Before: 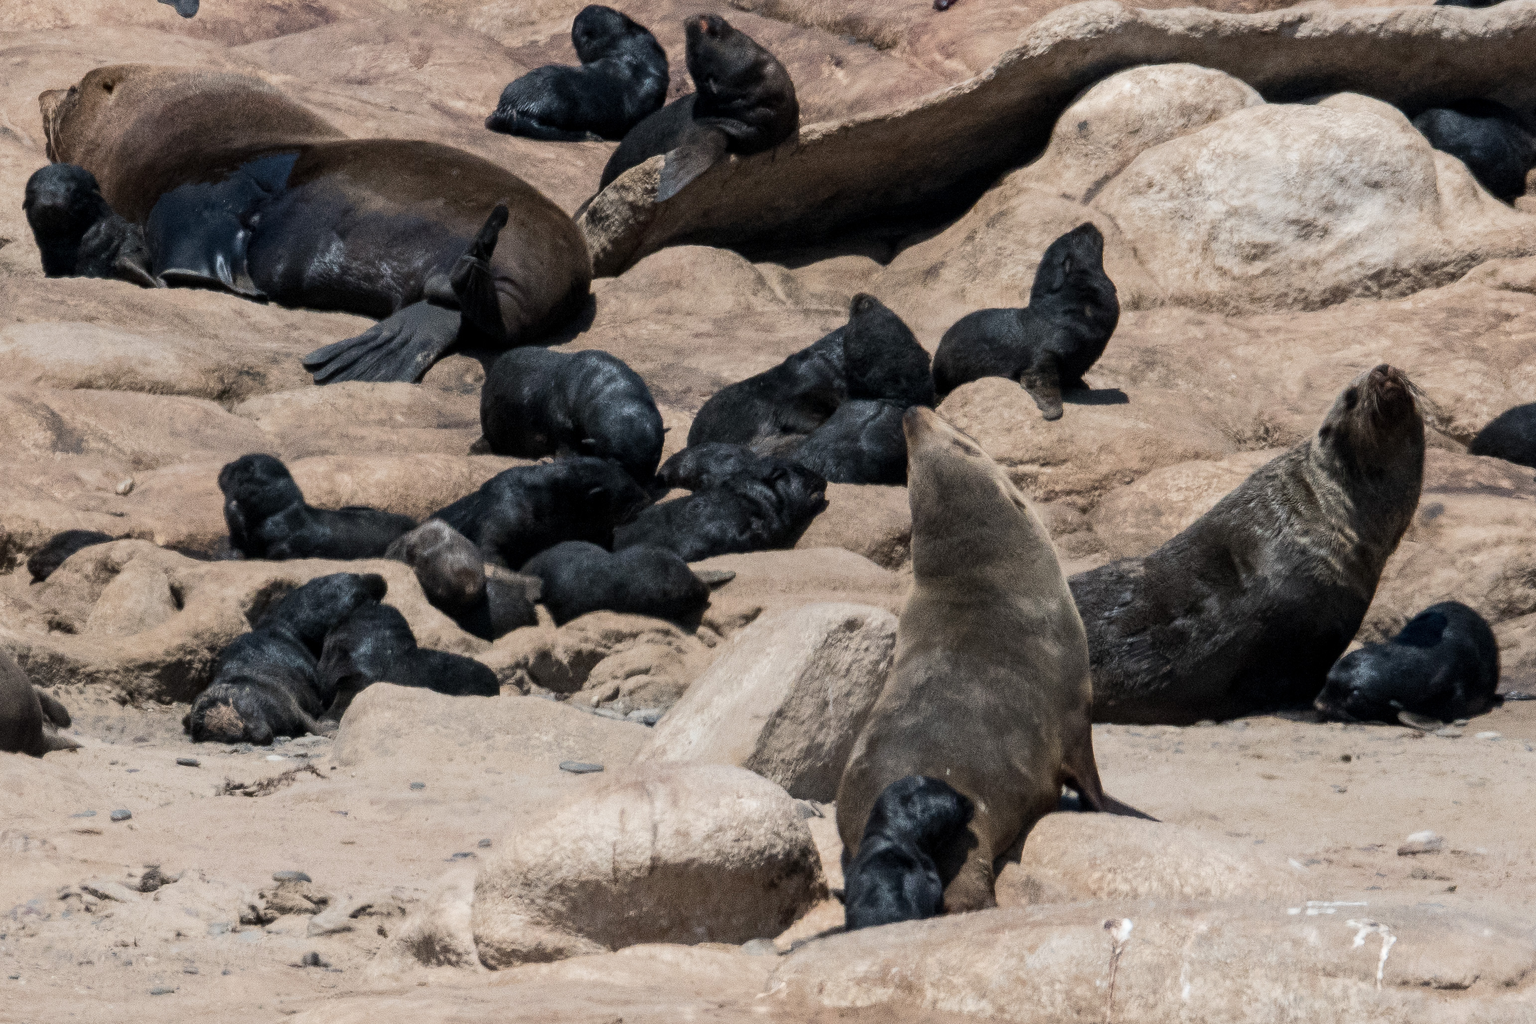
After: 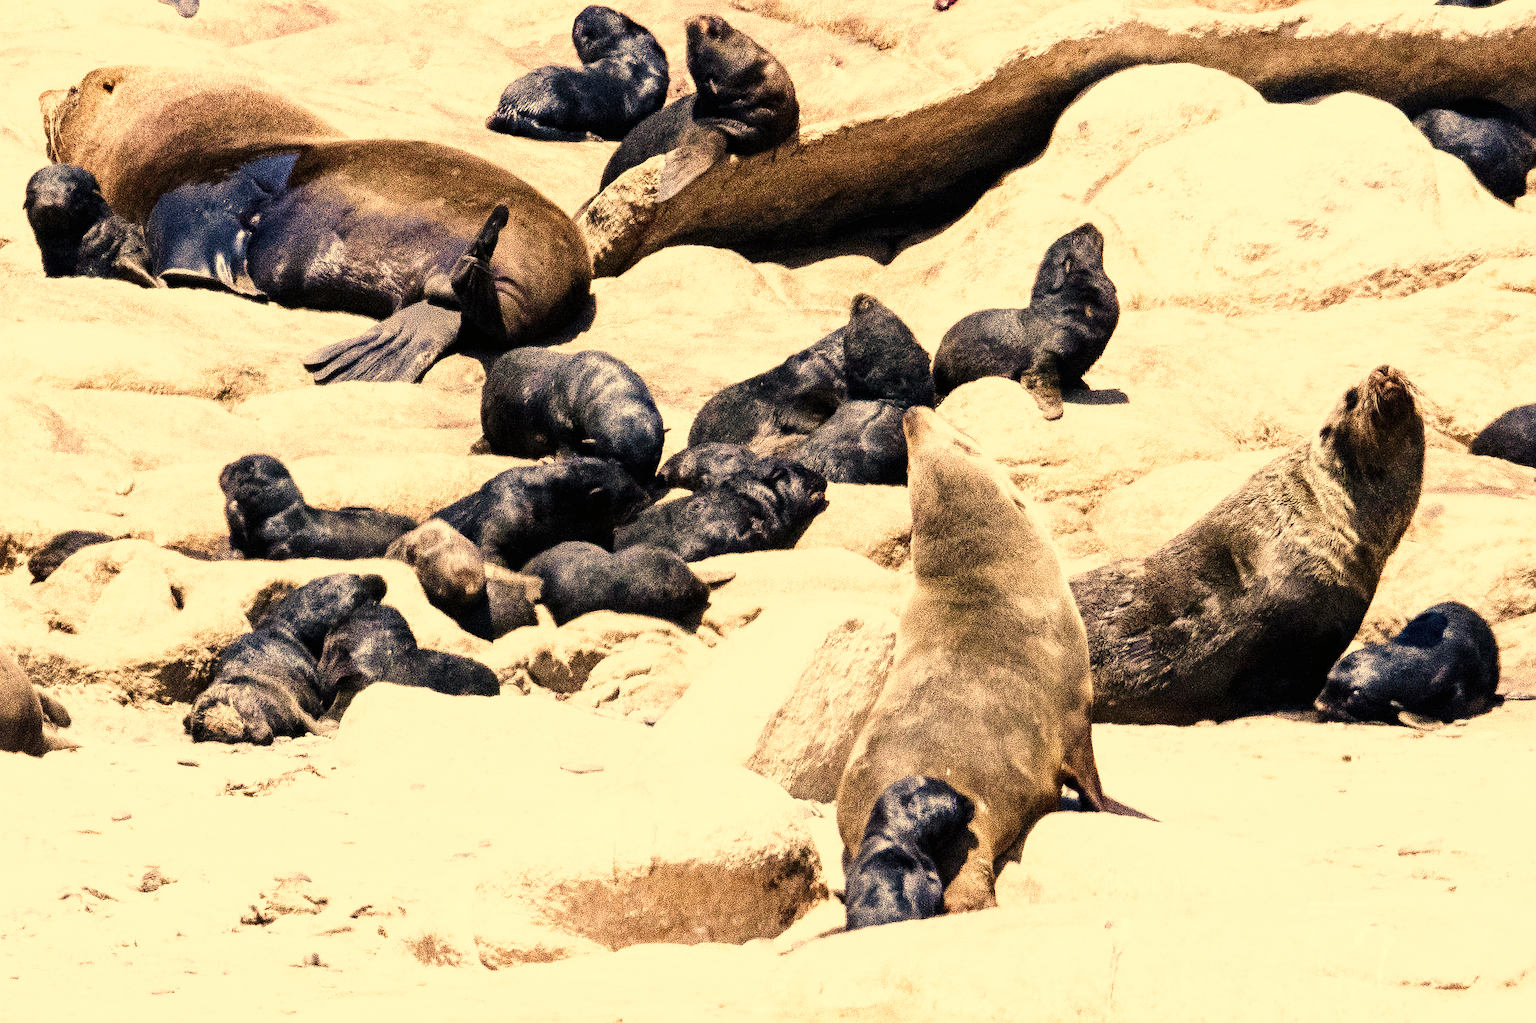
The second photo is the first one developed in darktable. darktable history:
sharpen: on, module defaults
tone equalizer: on, module defaults
exposure: black level correction 0, exposure 1.001 EV, compensate exposure bias true, compensate highlight preservation false
base curve: curves: ch0 [(0, 0) (0.007, 0.004) (0.027, 0.03) (0.046, 0.07) (0.207, 0.54) (0.442, 0.872) (0.673, 0.972) (1, 1)], preserve colors none
velvia: on, module defaults
color correction: highlights a* 14.93, highlights b* 32.18
